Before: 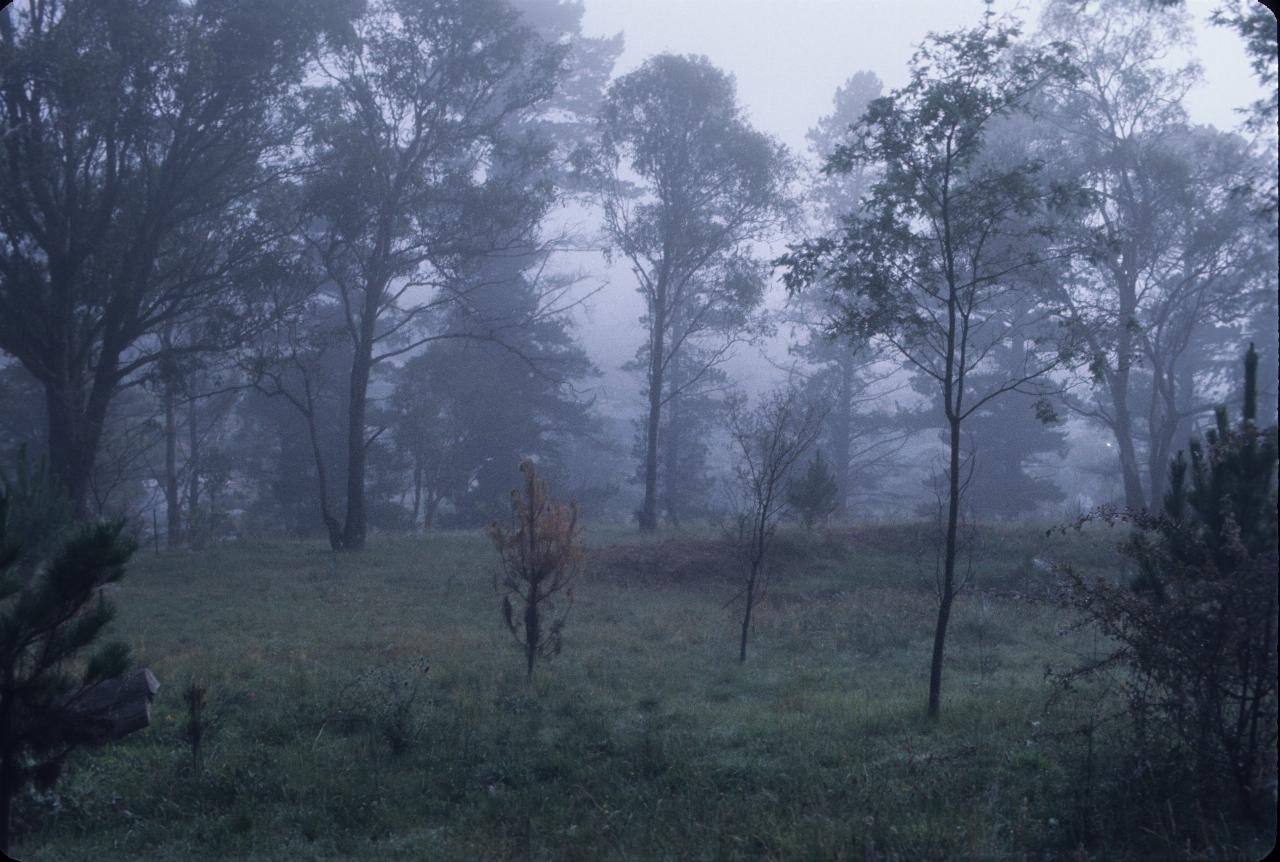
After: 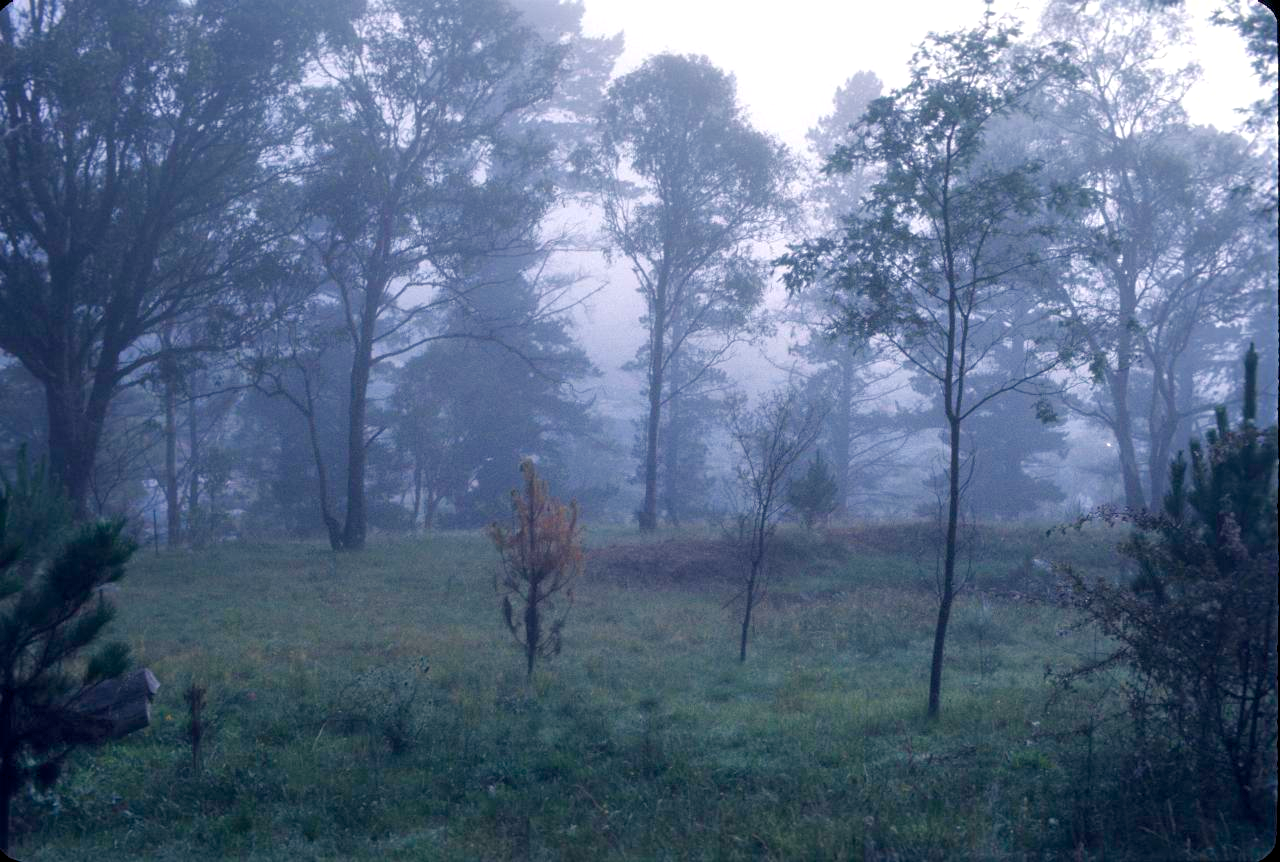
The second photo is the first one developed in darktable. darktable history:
shadows and highlights: shadows -20.22, white point adjustment -1.82, highlights -34.9
color balance rgb: shadows lift › chroma 2.037%, shadows lift › hue 247.33°, power › luminance 3.229%, power › hue 234.22°, highlights gain › chroma 3.09%, highlights gain › hue 76.44°, global offset › luminance -0.511%, perceptual saturation grading › global saturation 30.819%, global vibrance 20%
exposure: exposure 0.606 EV, compensate highlight preservation false
